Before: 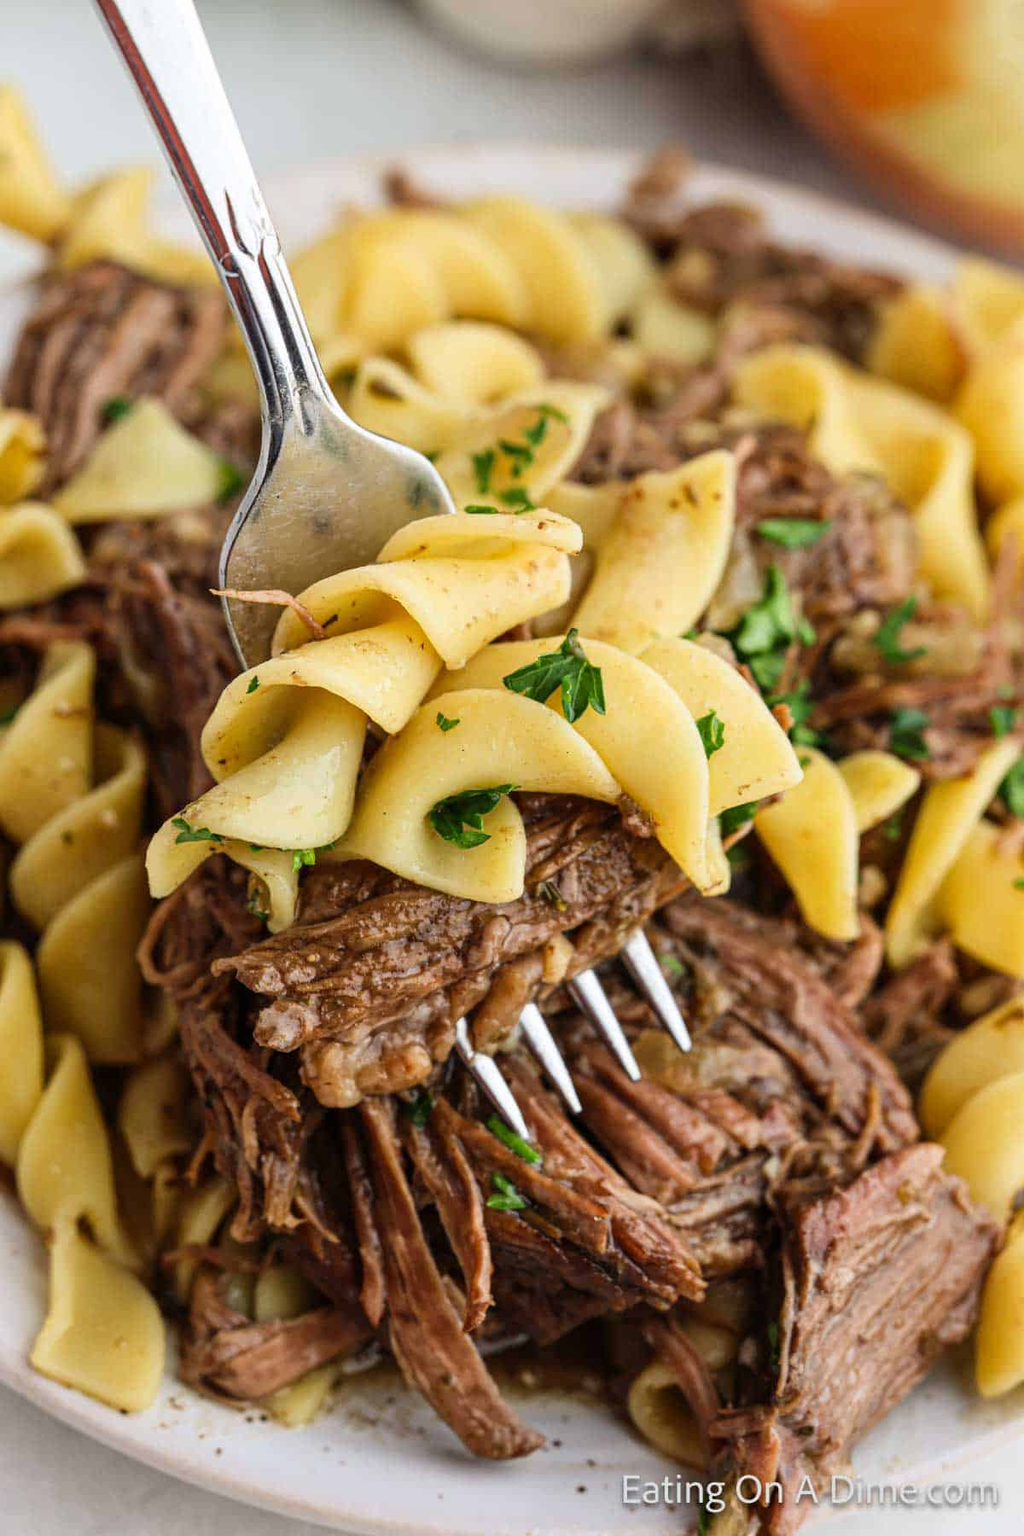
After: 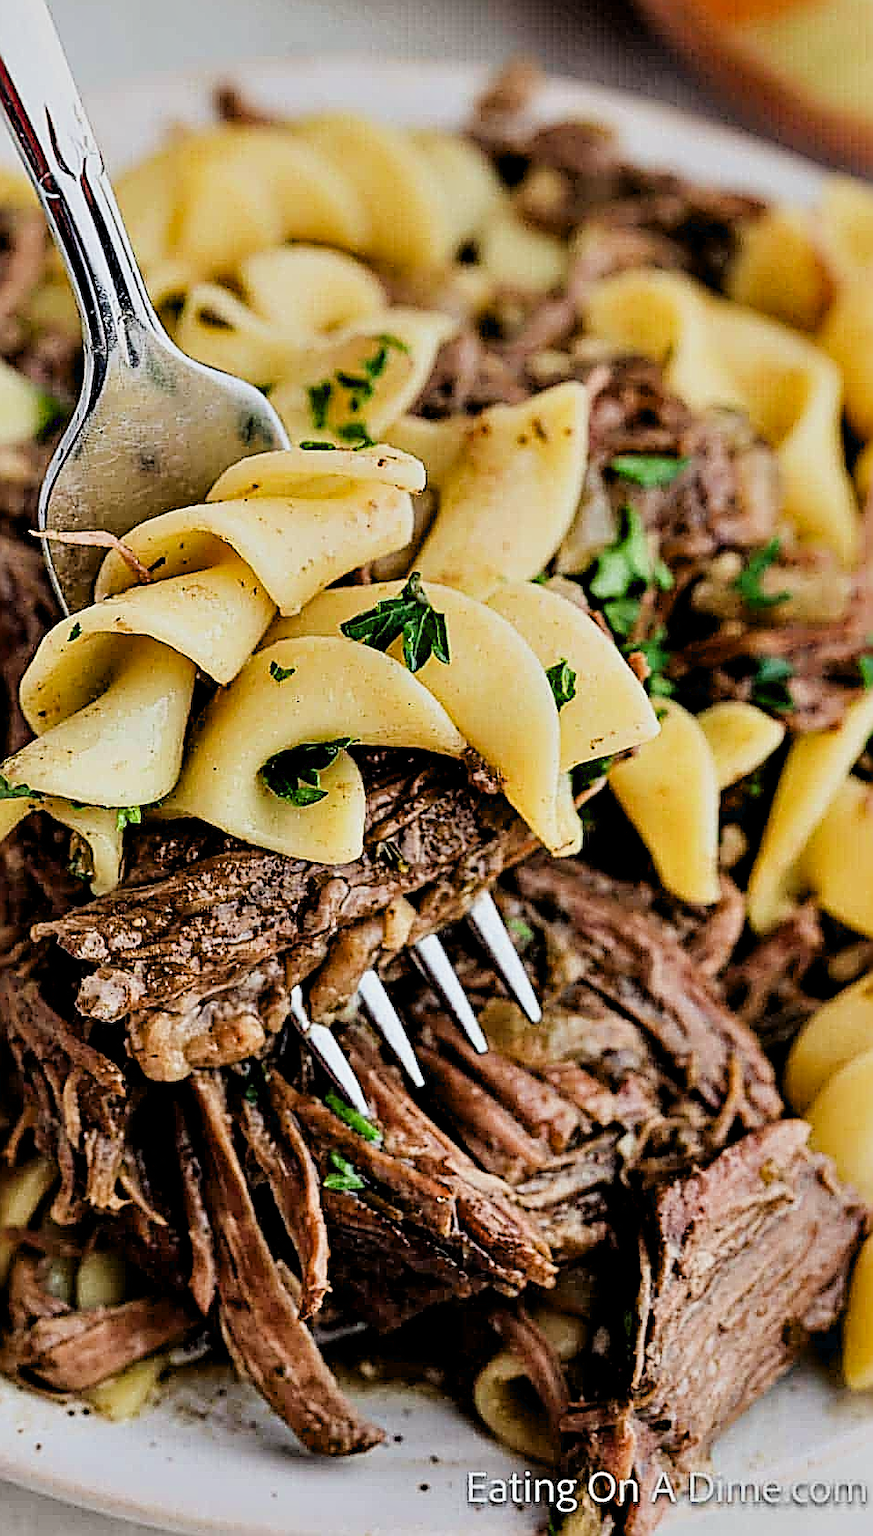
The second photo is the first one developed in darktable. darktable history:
sharpen: amount 1.848
crop and rotate: left 17.879%, top 5.9%, right 1.832%
filmic rgb: black relative exposure -7.65 EV, white relative exposure 4.56 EV, hardness 3.61
contrast equalizer: y [[0.6 ×6], [0.55 ×6], [0 ×6], [0 ×6], [0 ×6]]
